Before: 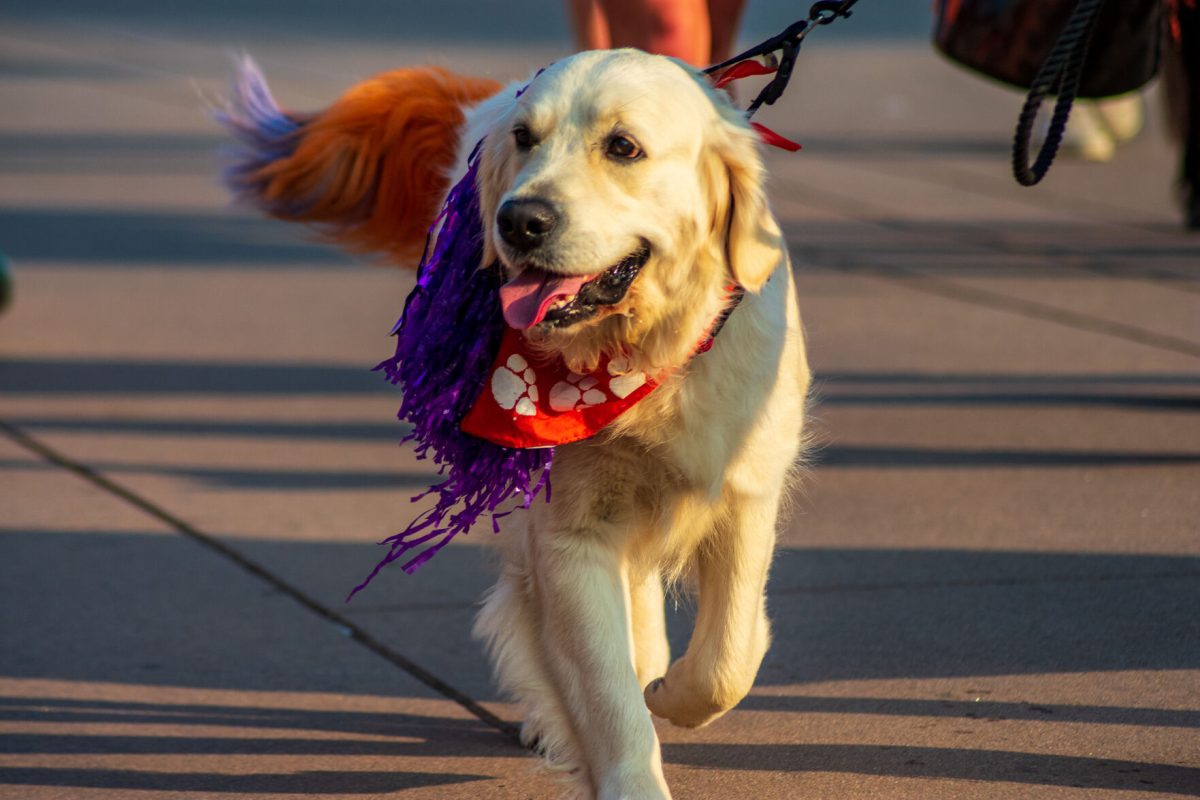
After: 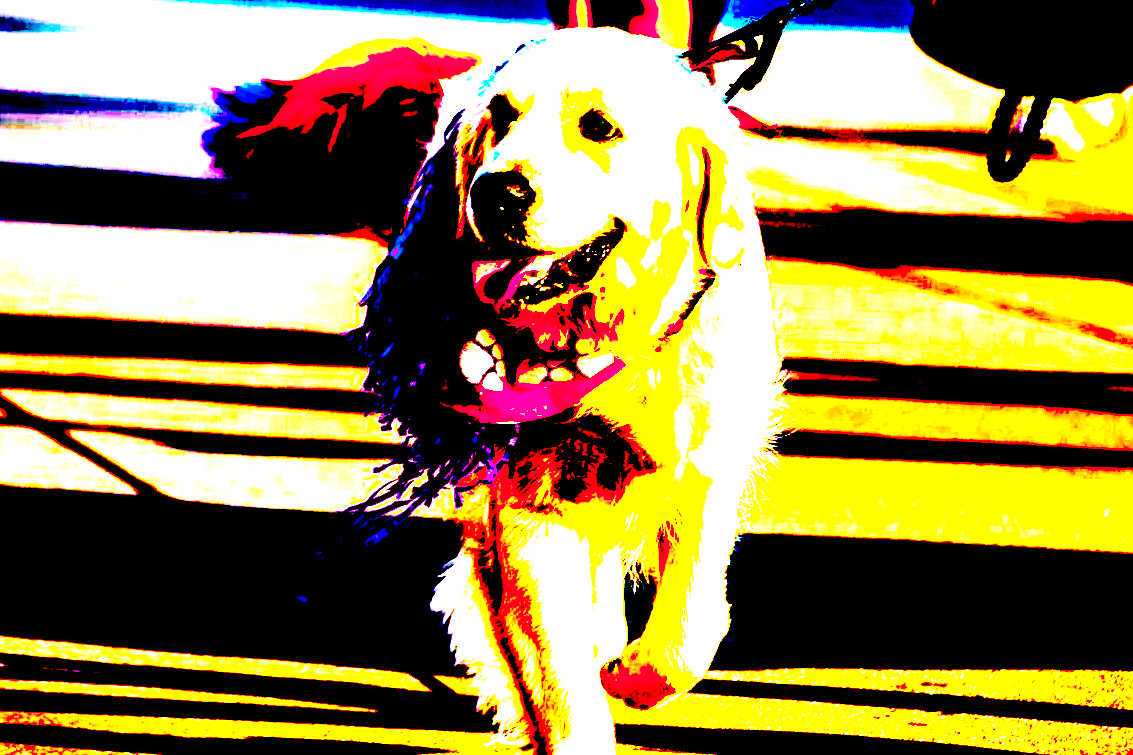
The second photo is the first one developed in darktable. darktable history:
crop and rotate: angle -2.27°
color balance rgb: shadows lift › chroma 0.992%, shadows lift › hue 111.66°, perceptual saturation grading › global saturation 20%, perceptual saturation grading › highlights -25.537%, perceptual saturation grading › shadows 24.28%, global vibrance 45.778%
exposure: black level correction 0.1, exposure 3.082 EV, compensate highlight preservation false
